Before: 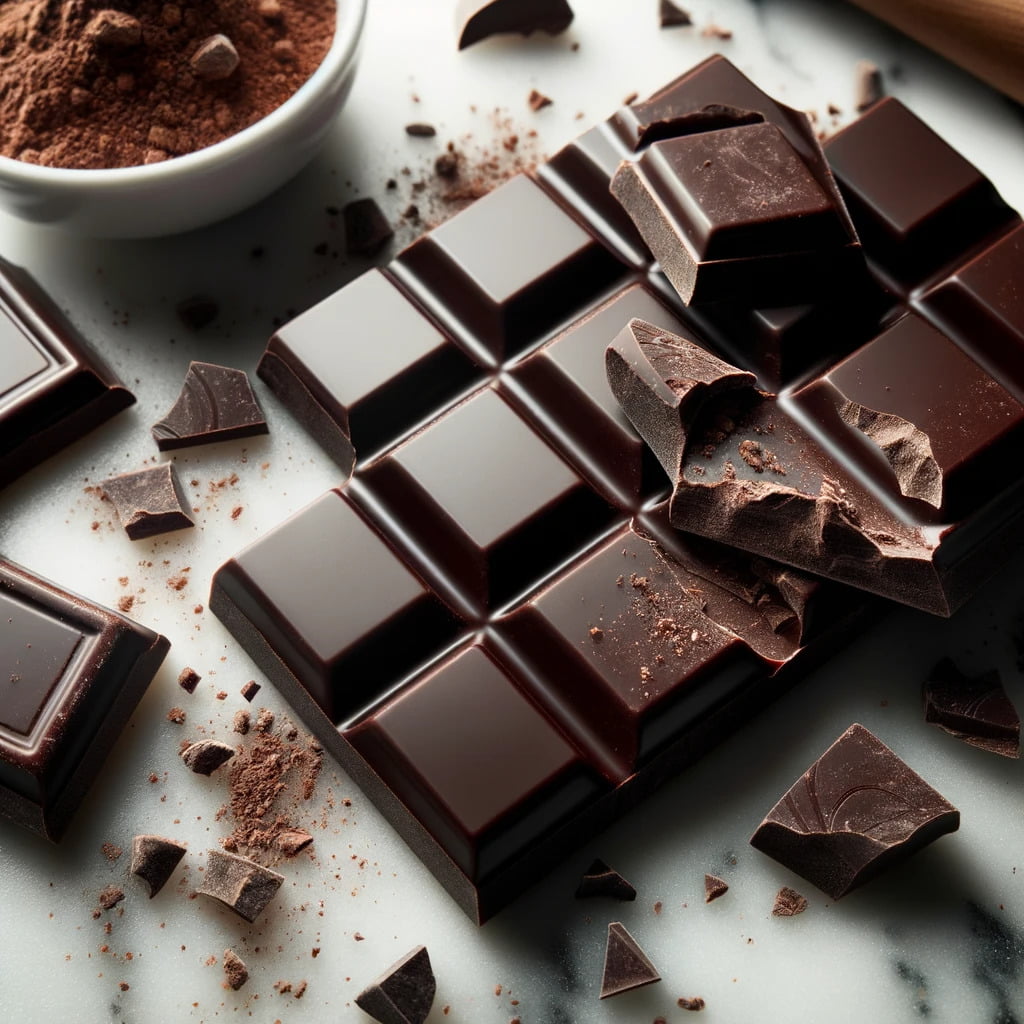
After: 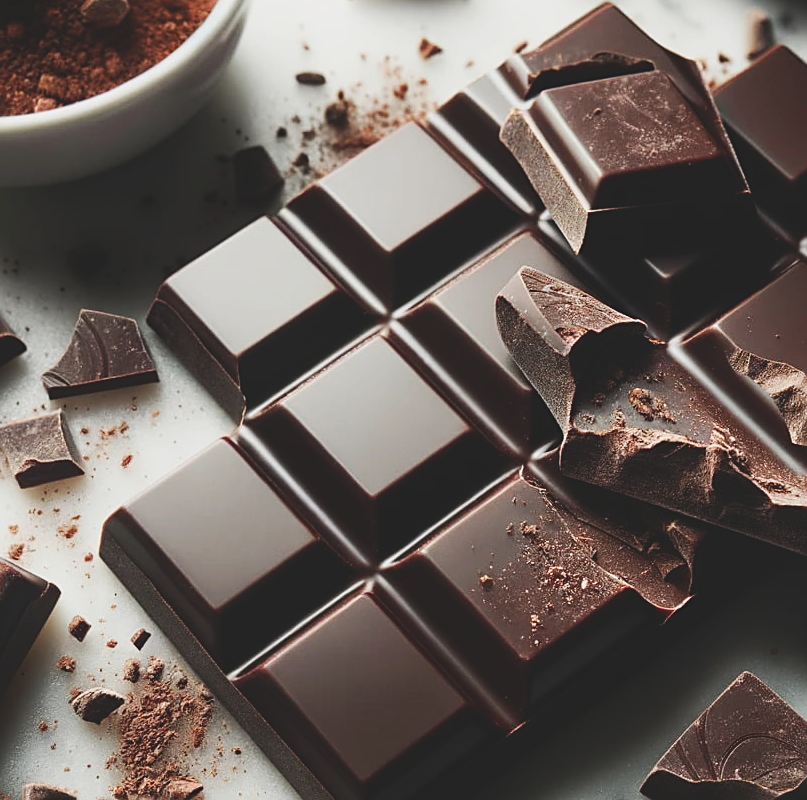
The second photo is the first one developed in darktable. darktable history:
crop and rotate: left 10.77%, top 5.1%, right 10.41%, bottom 16.76%
sharpen: on, module defaults
base curve: curves: ch0 [(0, 0) (0.032, 0.025) (0.121, 0.166) (0.206, 0.329) (0.605, 0.79) (1, 1)], preserve colors none
exposure: black level correction -0.036, exposure -0.497 EV, compensate highlight preservation false
